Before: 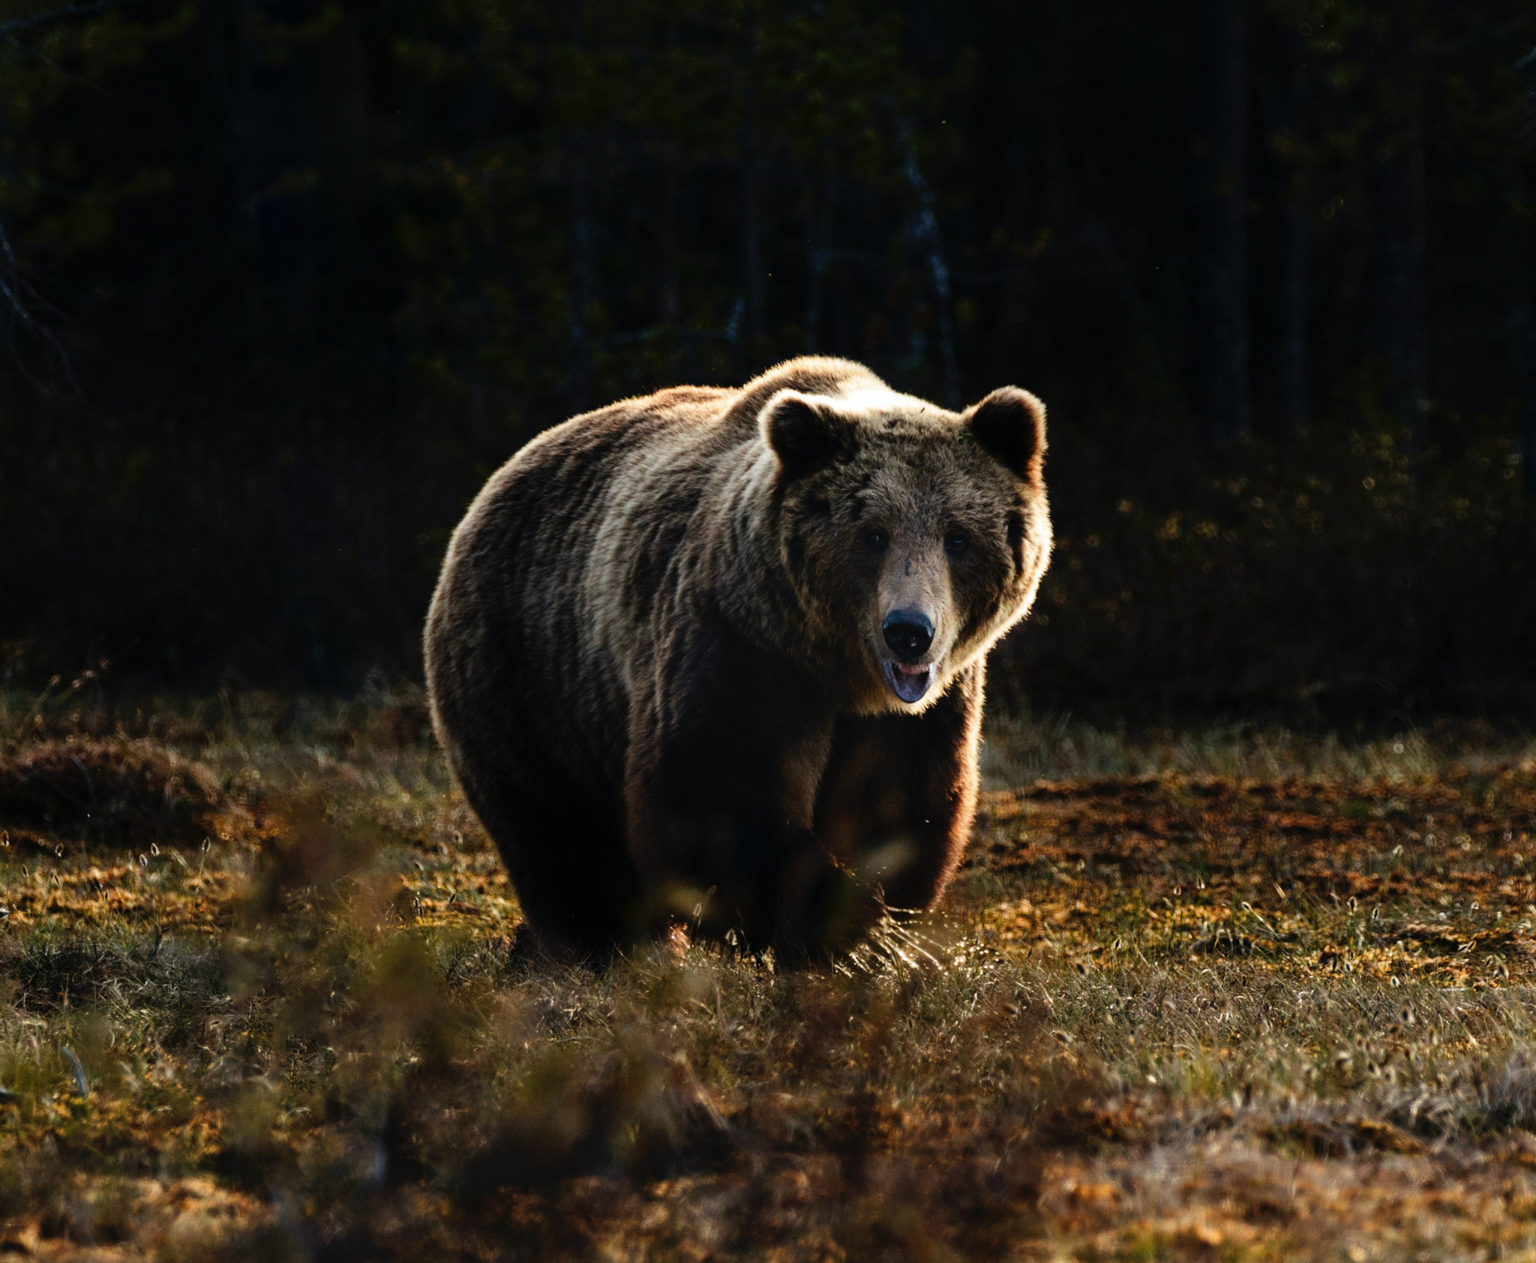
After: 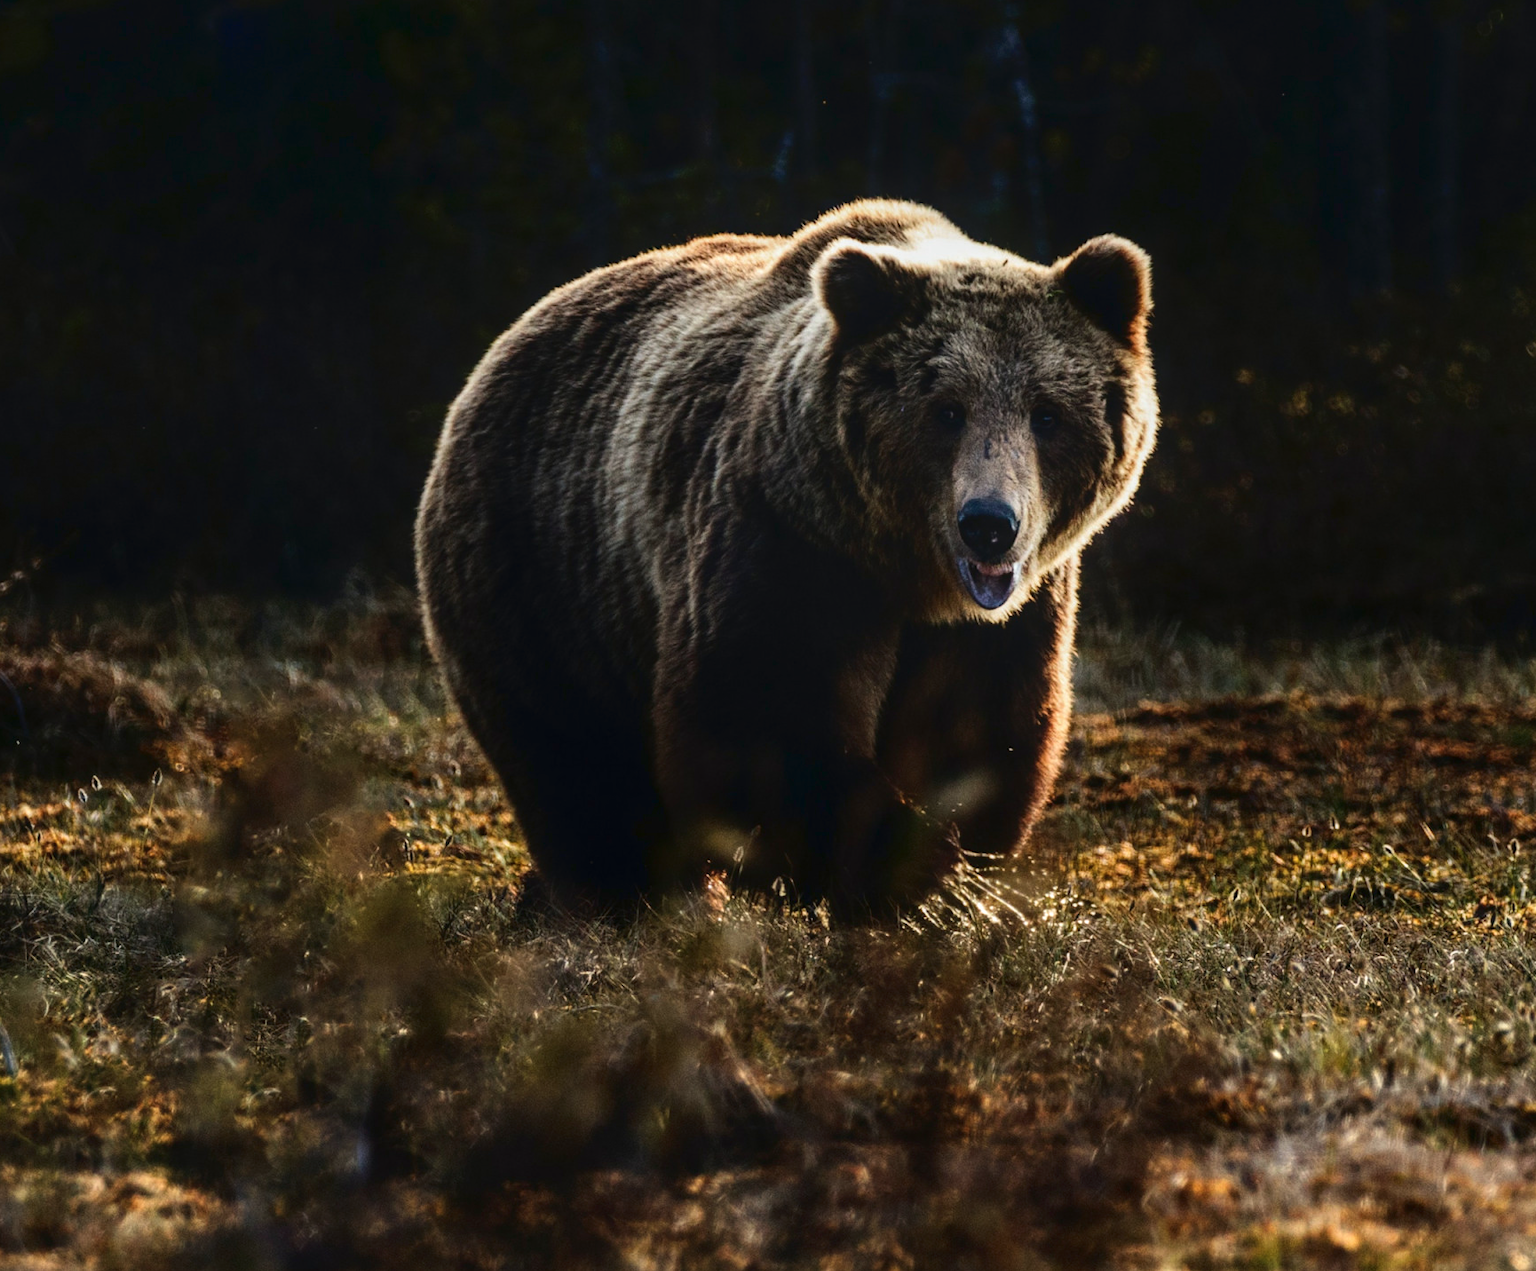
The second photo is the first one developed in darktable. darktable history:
local contrast: on, module defaults
crop and rotate: left 4.801%, top 14.961%, right 10.713%
tone curve: curves: ch0 [(0, 0.032) (0.181, 0.156) (0.751, 0.762) (1, 1)], color space Lab, linked channels, preserve colors none
